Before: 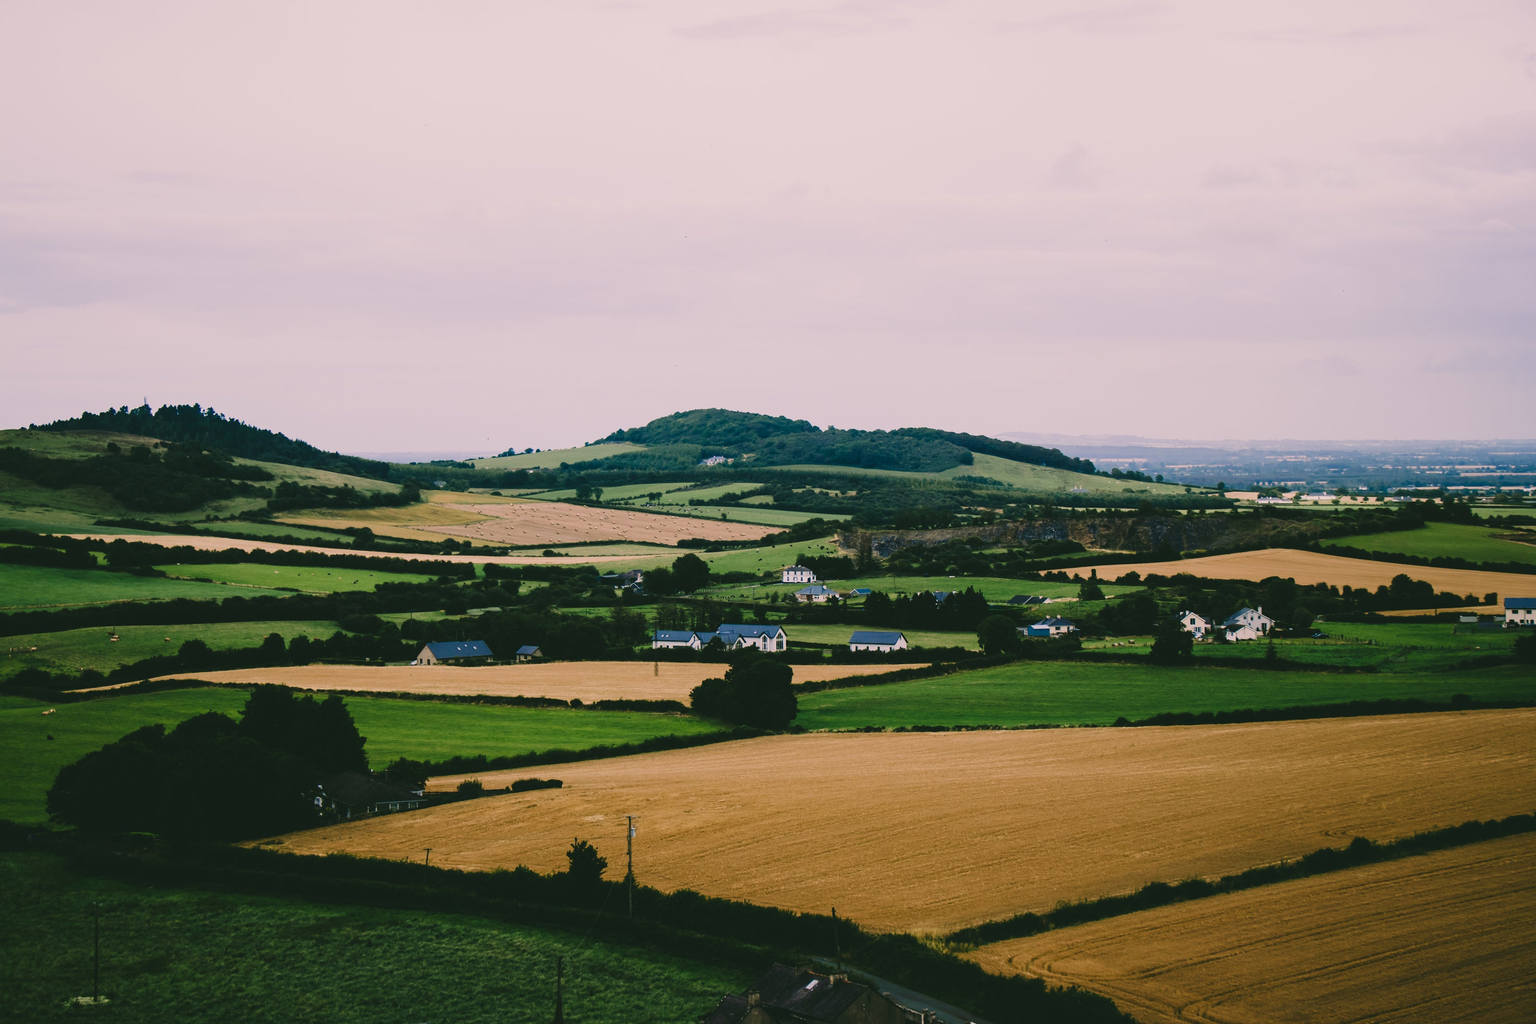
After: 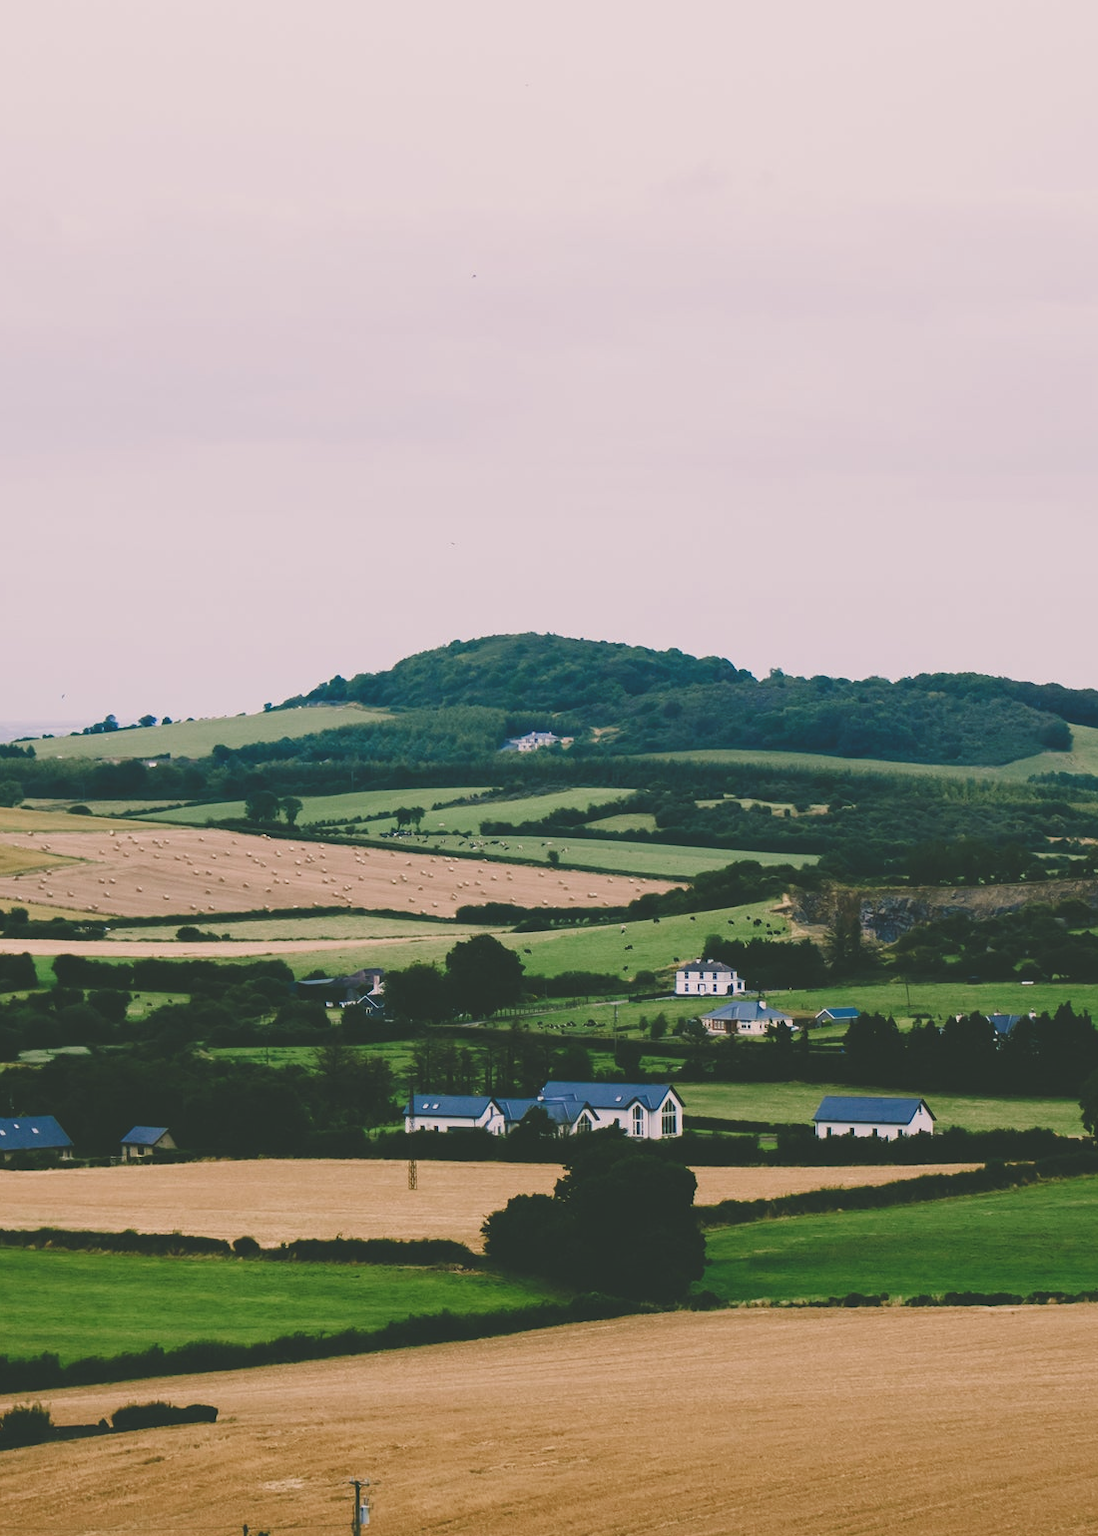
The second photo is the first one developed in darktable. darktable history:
crop and rotate: left 29.841%, top 10.193%, right 35.736%, bottom 17.666%
color balance rgb: global offset › luminance 1.97%, perceptual saturation grading › global saturation -0.101%, perceptual saturation grading › highlights -31.212%, perceptual saturation grading › mid-tones 5.166%, perceptual saturation grading › shadows 17.574%, global vibrance 20%
